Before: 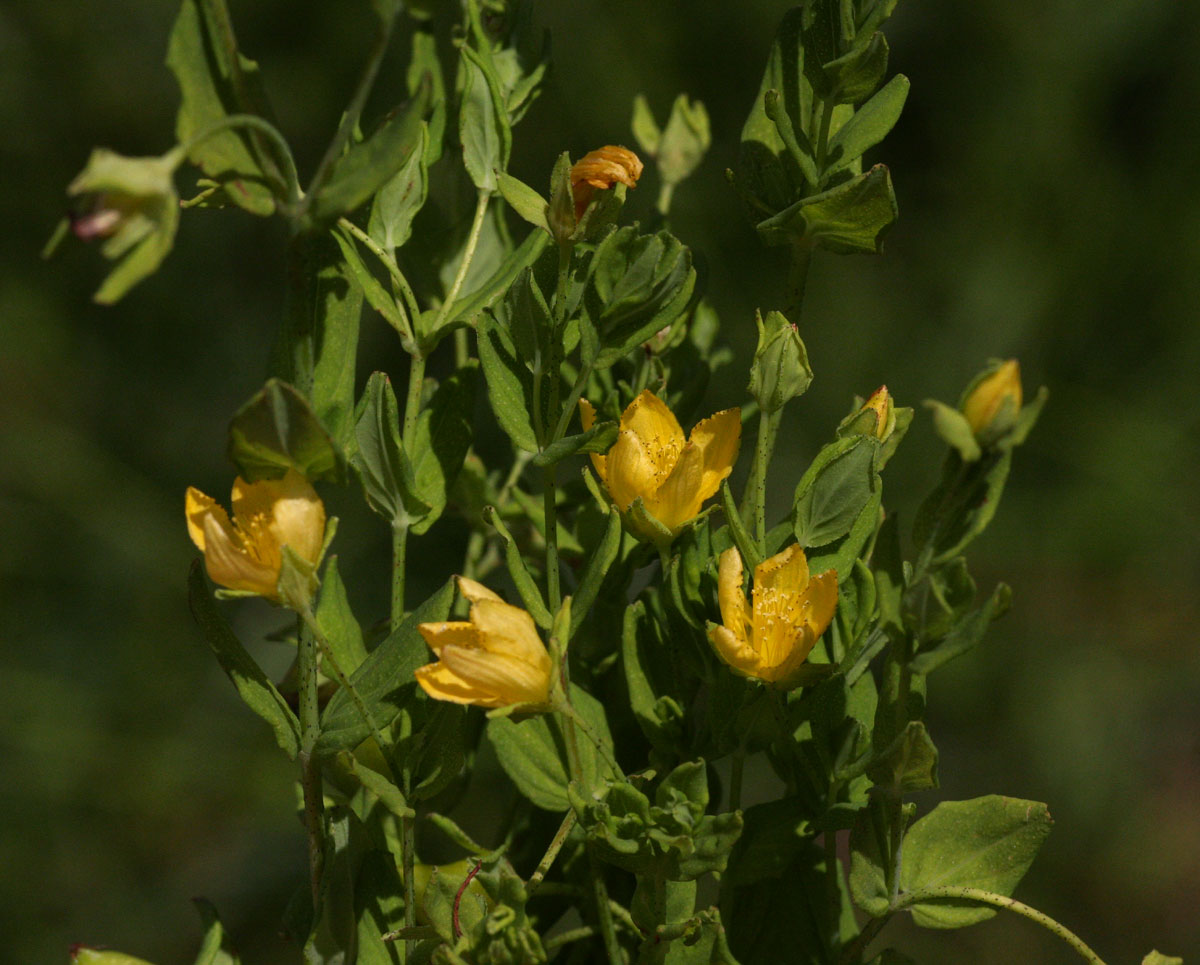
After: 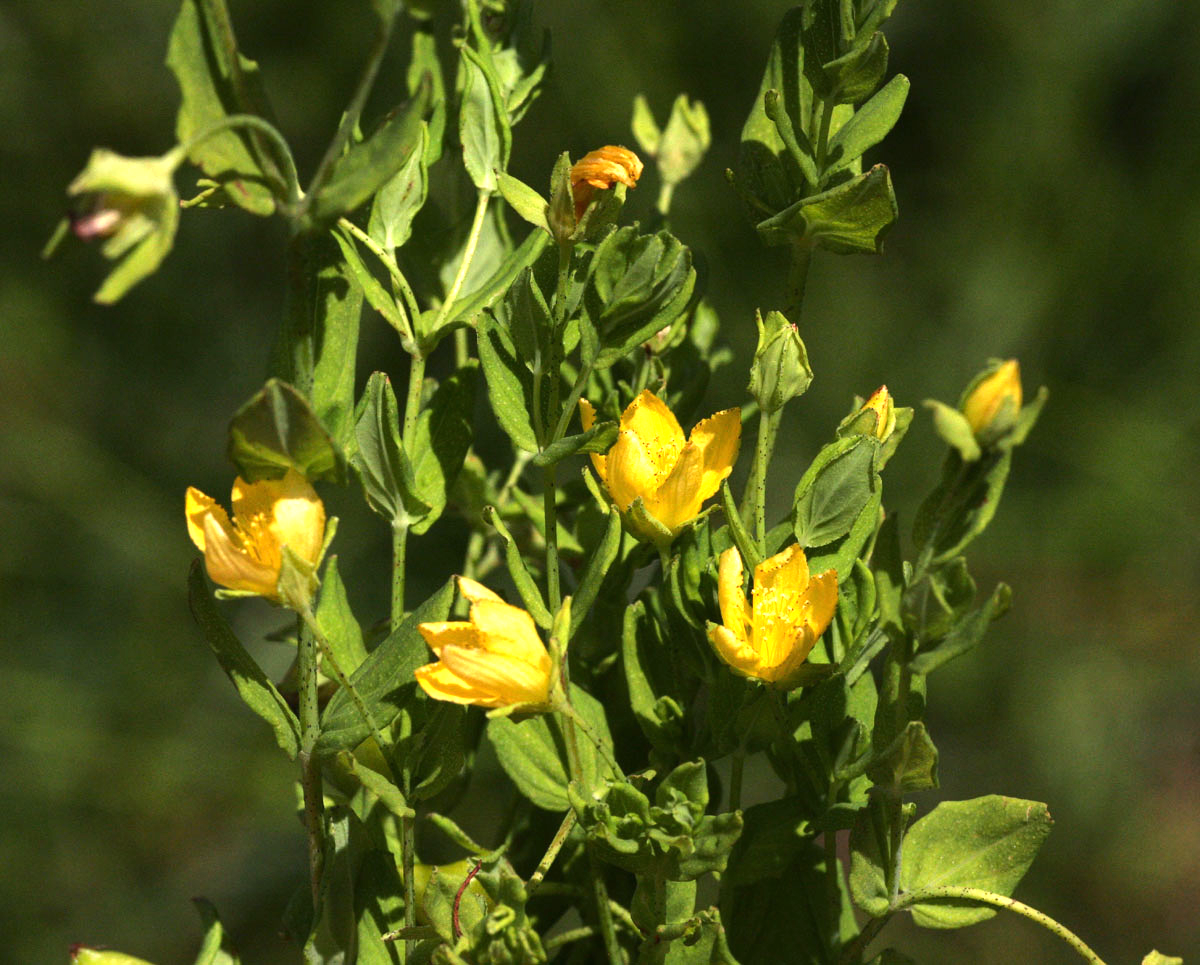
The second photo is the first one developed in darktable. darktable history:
exposure: black level correction 0, exposure 1.1 EV, compensate exposure bias true, compensate highlight preservation false
tone equalizer: -8 EV -0.417 EV, -7 EV -0.389 EV, -6 EV -0.333 EV, -5 EV -0.222 EV, -3 EV 0.222 EV, -2 EV 0.333 EV, -1 EV 0.389 EV, +0 EV 0.417 EV, edges refinement/feathering 500, mask exposure compensation -1.57 EV, preserve details no
